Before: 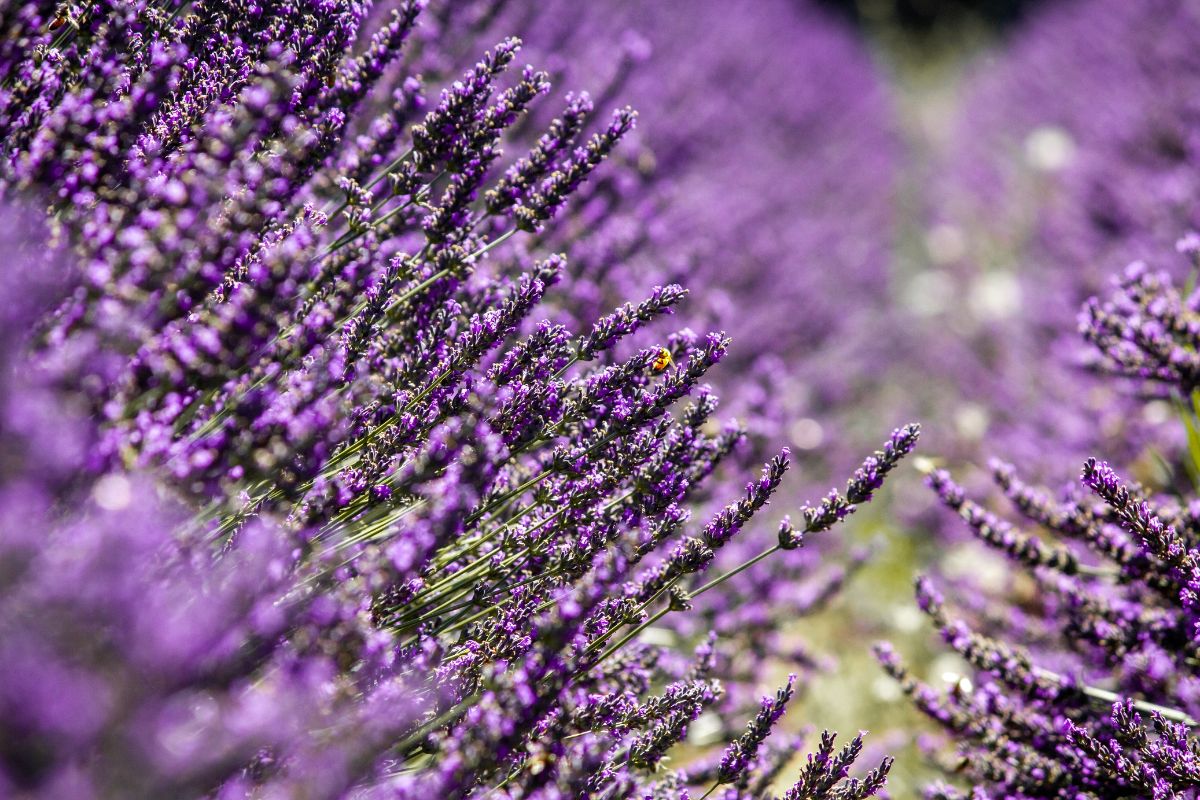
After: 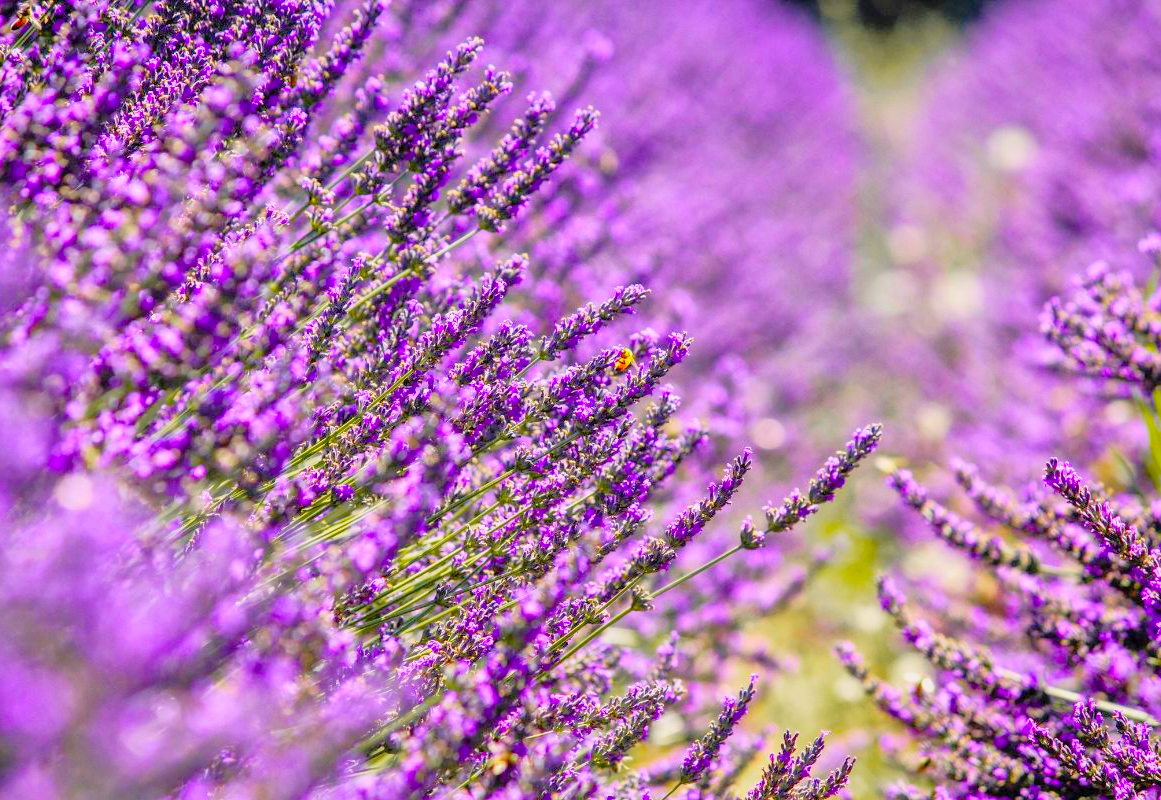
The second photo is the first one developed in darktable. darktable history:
tone equalizer: -7 EV 0.146 EV, -6 EV 0.634 EV, -5 EV 1.17 EV, -4 EV 1.3 EV, -3 EV 1.12 EV, -2 EV 0.6 EV, -1 EV 0.158 EV
crop and rotate: left 3.218%
color balance rgb: highlights gain › luminance 6.829%, highlights gain › chroma 0.95%, highlights gain › hue 49.77°, perceptual saturation grading › global saturation 30.792%, contrast -20.544%
shadows and highlights: shadows 10.18, white point adjustment 0.857, highlights -39.82
contrast brightness saturation: contrast 0.198, brightness 0.167, saturation 0.217
